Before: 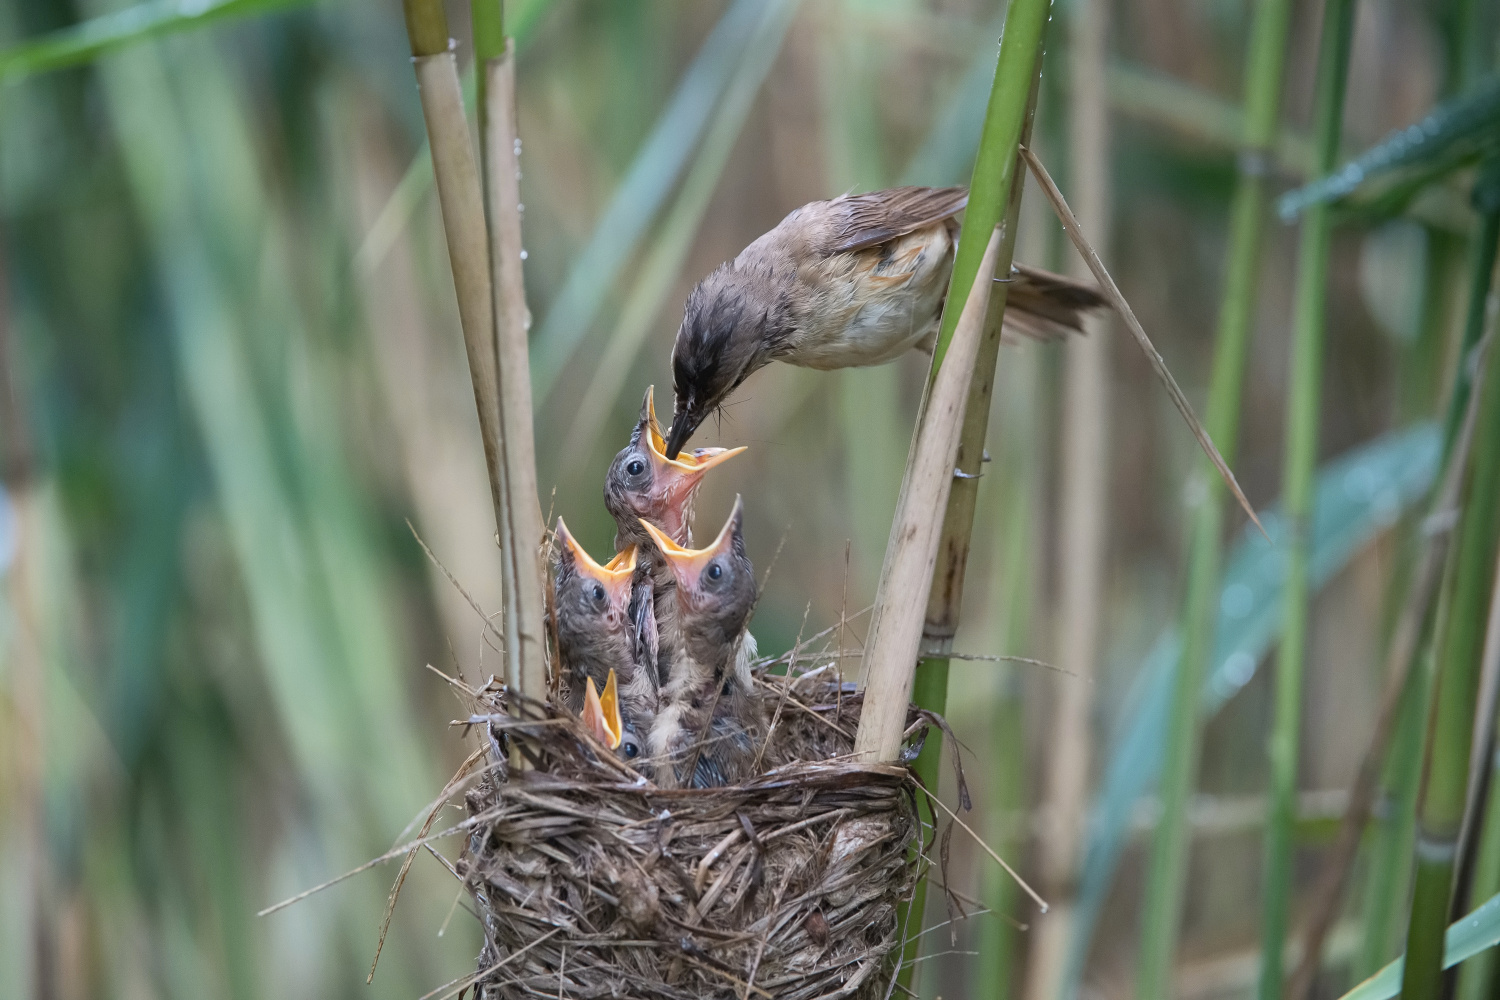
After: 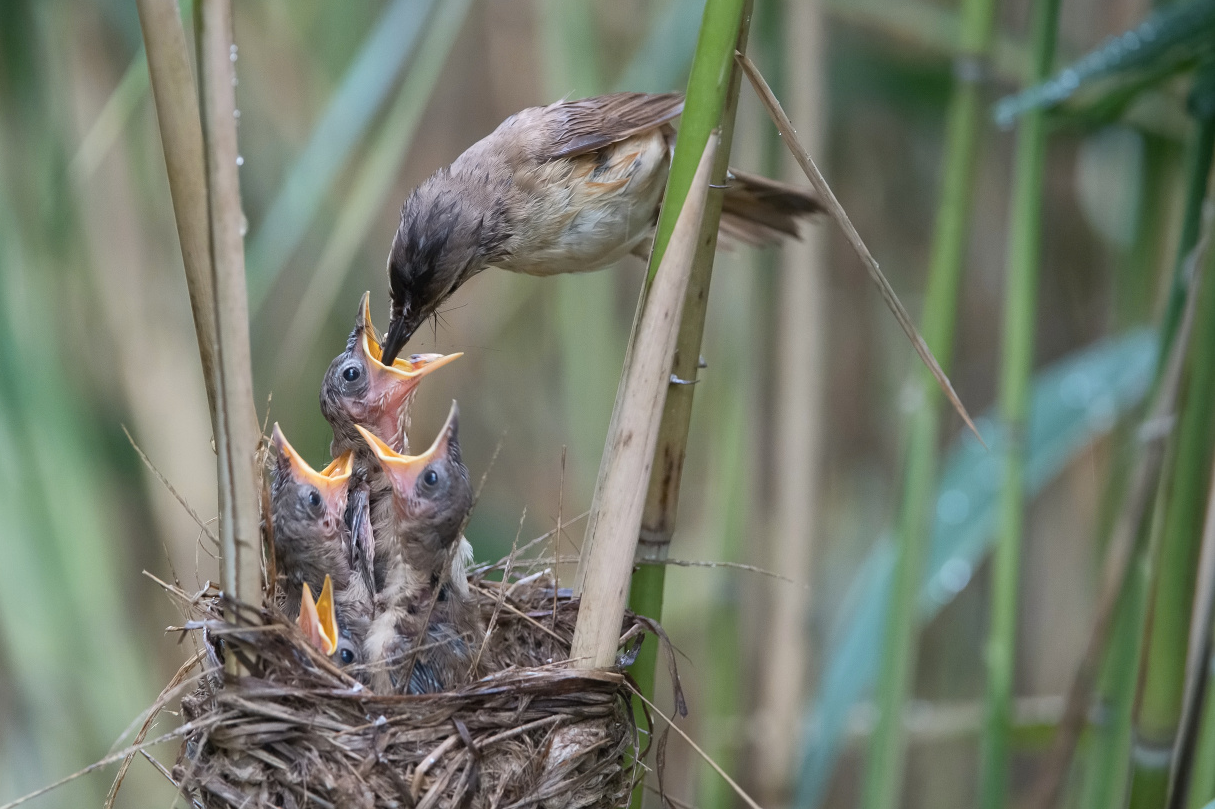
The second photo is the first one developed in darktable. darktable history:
crop: left 18.951%, top 9.411%, right 0%, bottom 9.661%
